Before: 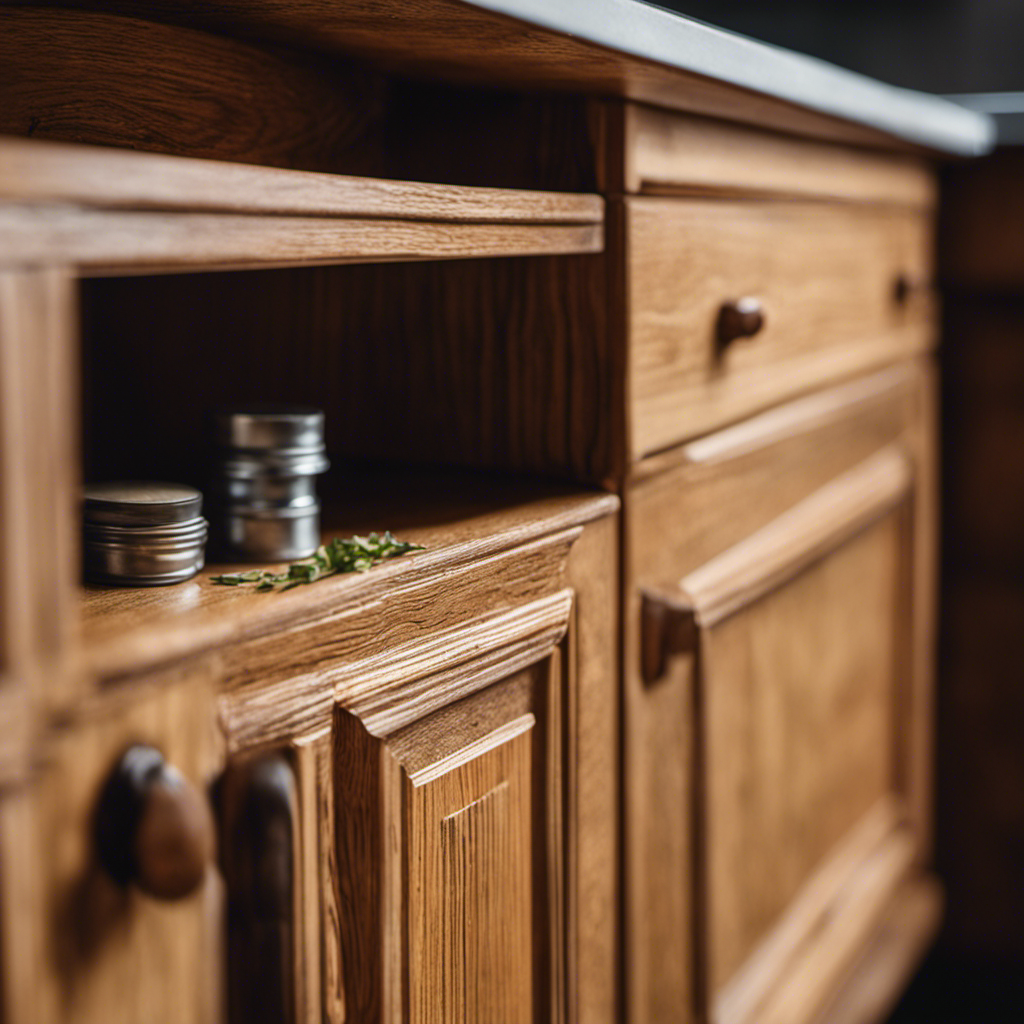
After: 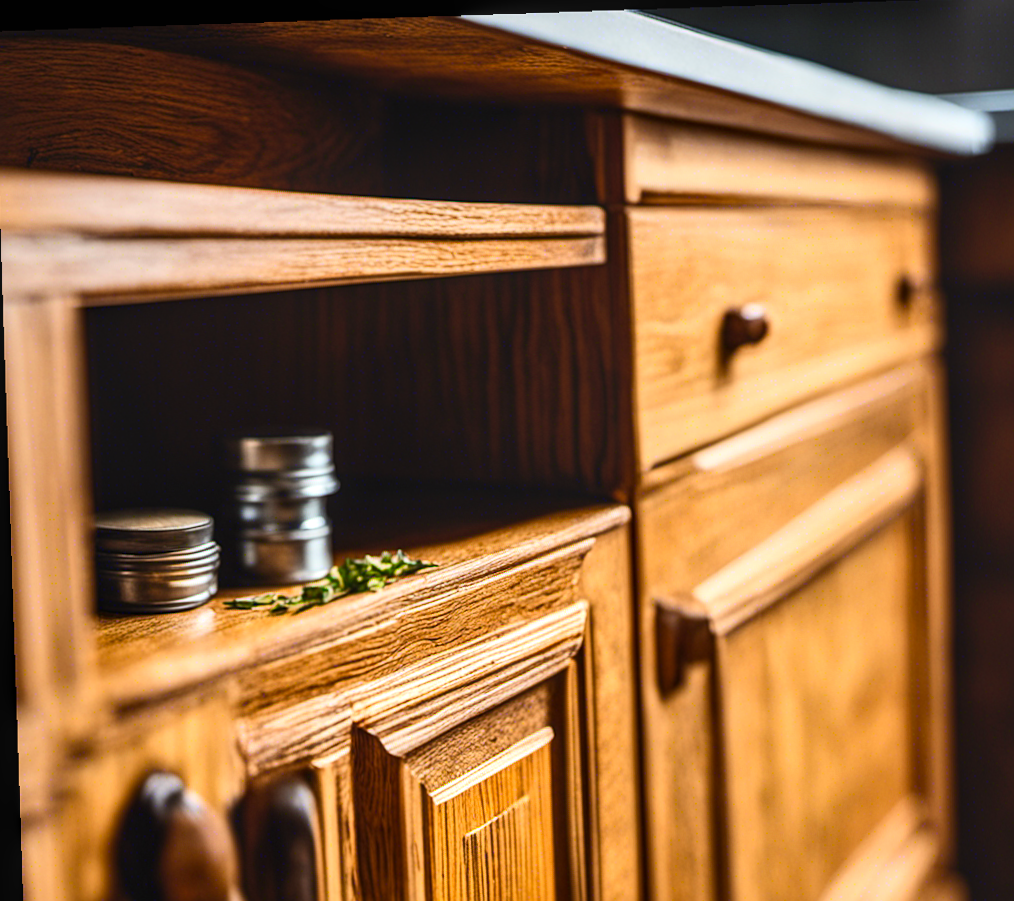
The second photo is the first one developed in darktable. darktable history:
crop and rotate: angle 0.2°, left 0.275%, right 3.127%, bottom 14.18%
color balance: output saturation 120%
rotate and perspective: rotation -1.75°, automatic cropping off
sharpen: radius 1.272, amount 0.305, threshold 0
tone equalizer: -8 EV -0.417 EV, -7 EV -0.389 EV, -6 EV -0.333 EV, -5 EV -0.222 EV, -3 EV 0.222 EV, -2 EV 0.333 EV, -1 EV 0.389 EV, +0 EV 0.417 EV, edges refinement/feathering 500, mask exposure compensation -1.57 EV, preserve details no
local contrast: on, module defaults
contrast brightness saturation: contrast 0.2, brightness 0.16, saturation 0.22
